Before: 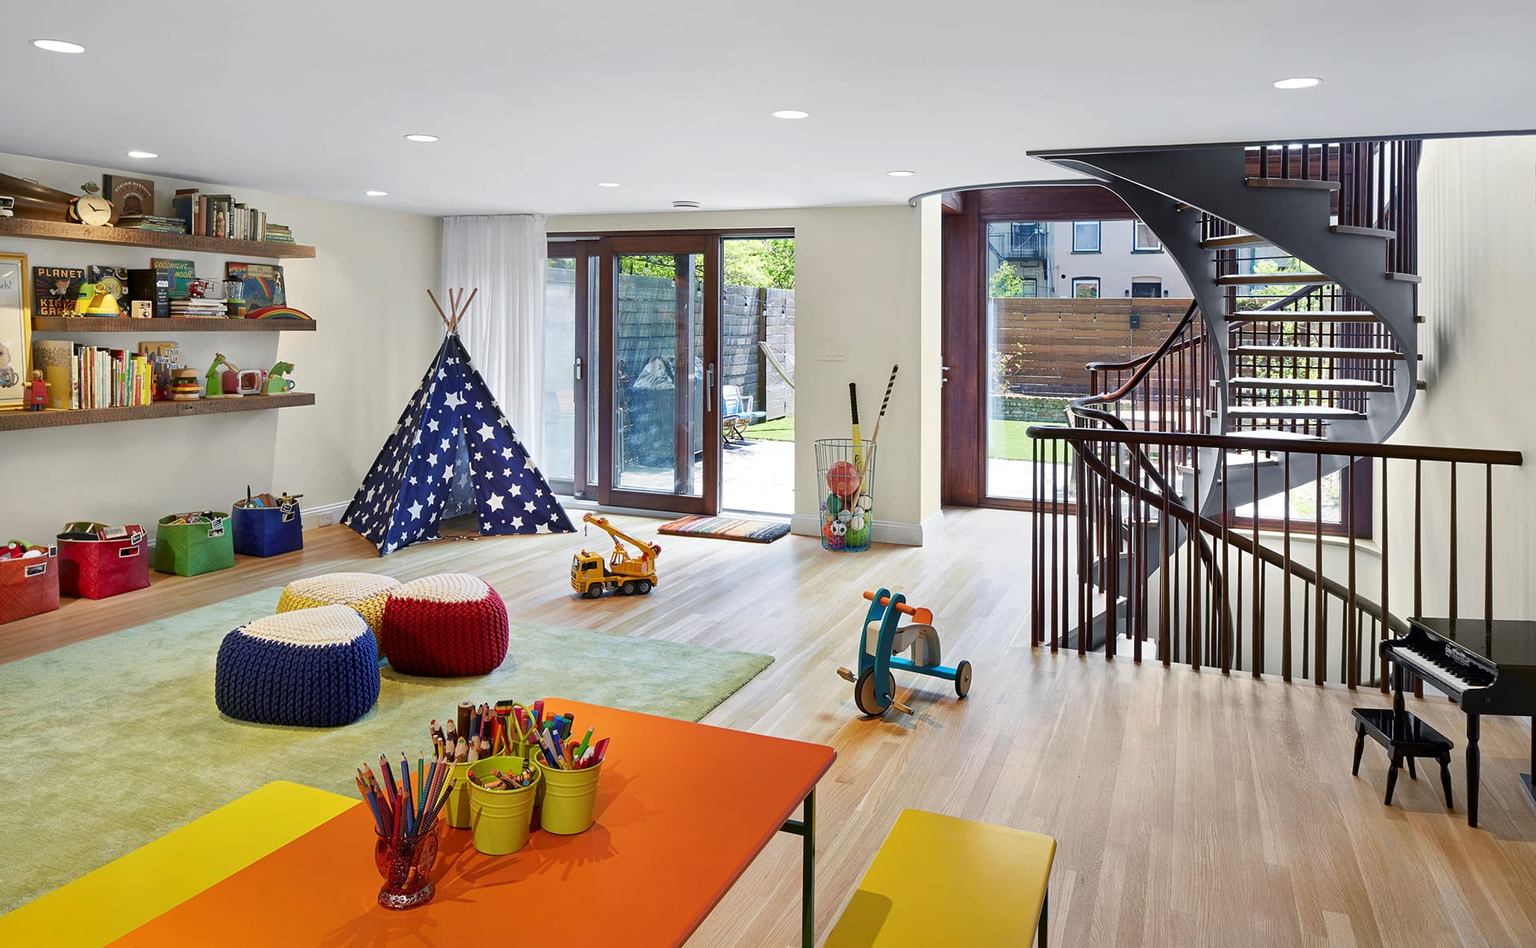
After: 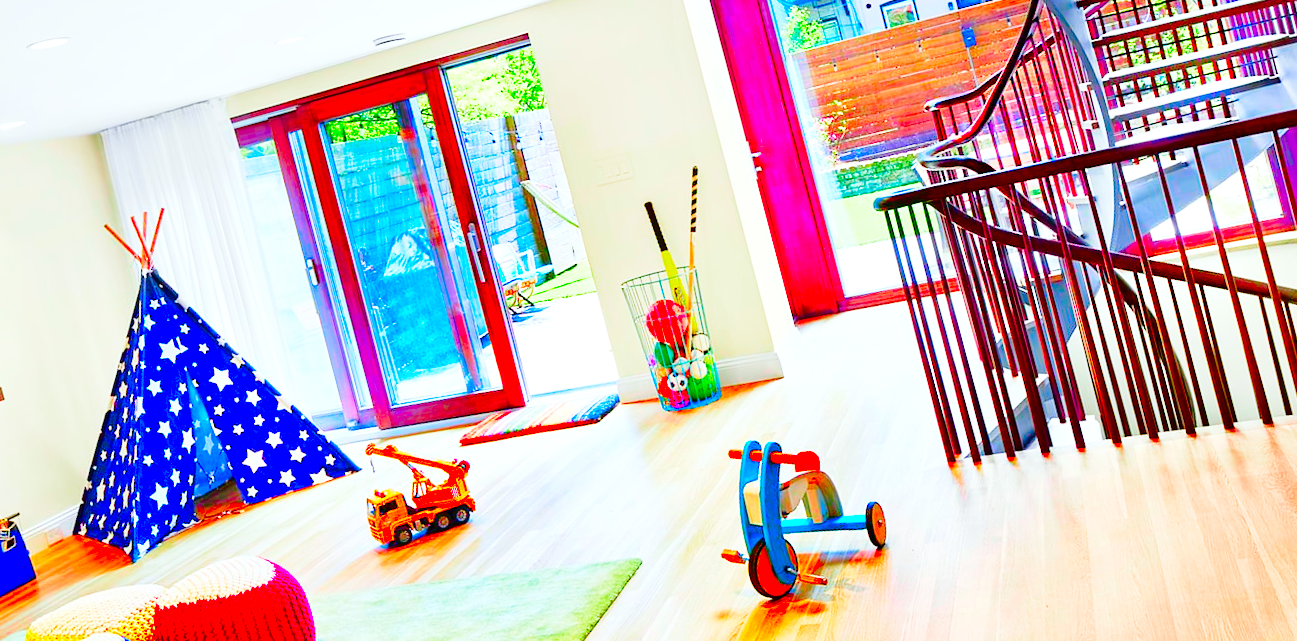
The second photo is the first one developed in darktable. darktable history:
base curve: curves: ch0 [(0, 0) (0.028, 0.03) (0.121, 0.232) (0.46, 0.748) (0.859, 0.968) (1, 1)], preserve colors none
local contrast: mode bilateral grid, contrast 100, coarseness 100, detail 91%, midtone range 0.2
crop: left 16.768%, top 8.653%, right 8.362%, bottom 12.485%
tone curve: curves: ch0 [(0, 0) (0.126, 0.061) (0.362, 0.382) (0.498, 0.498) (0.706, 0.712) (1, 1)]; ch1 [(0, 0) (0.5, 0.497) (0.55, 0.578) (1, 1)]; ch2 [(0, 0) (0.44, 0.424) (0.489, 0.486) (0.537, 0.538) (1, 1)], color space Lab, independent channels, preserve colors none
color correction: saturation 3
rotate and perspective: rotation -14.8°, crop left 0.1, crop right 0.903, crop top 0.25, crop bottom 0.748
color balance rgb: perceptual saturation grading › global saturation 20%, perceptual saturation grading › highlights -50%, perceptual saturation grading › shadows 30%, perceptual brilliance grading › global brilliance 10%, perceptual brilliance grading › shadows 15%
